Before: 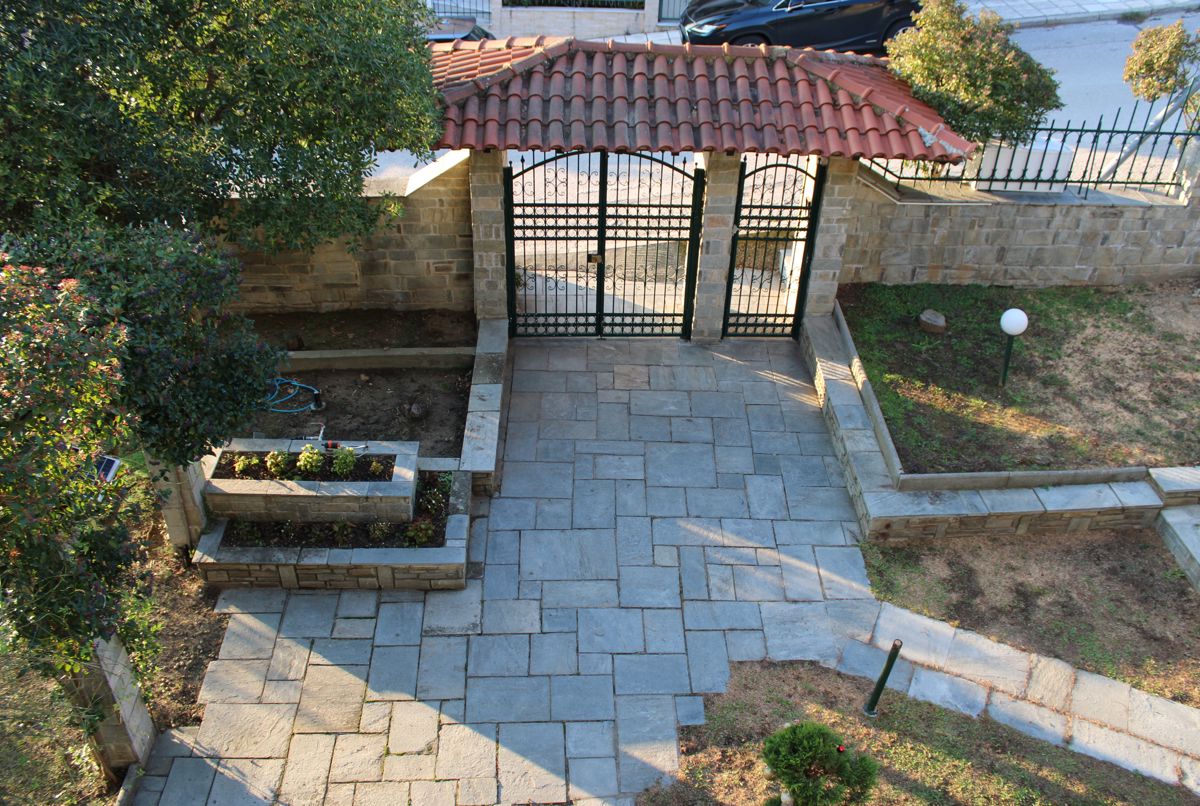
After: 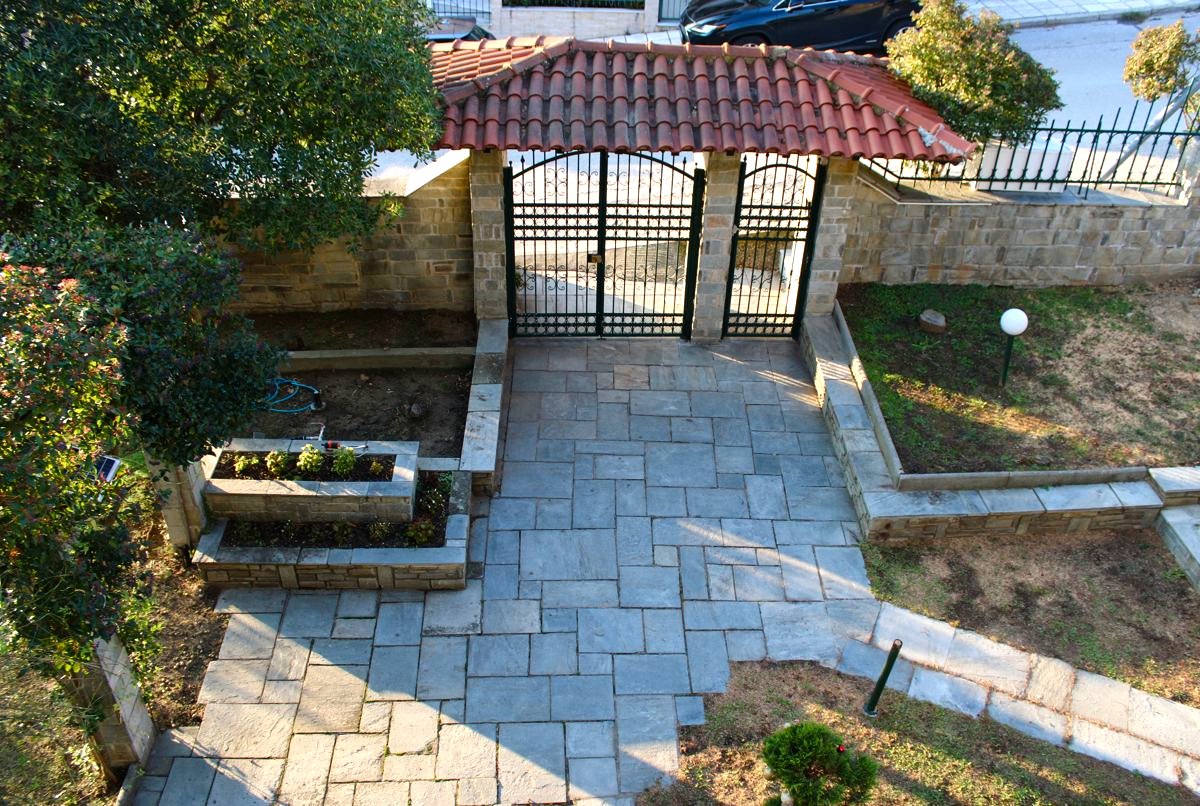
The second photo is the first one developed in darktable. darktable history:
white balance: red 1, blue 1
color balance rgb: shadows lift › luminance -20%, power › hue 72.24°, highlights gain › luminance 15%, global offset › hue 171.6°, perceptual saturation grading › global saturation 14.09%, perceptual saturation grading › highlights -25%, perceptual saturation grading › shadows 25%, global vibrance 25%, contrast 10%
